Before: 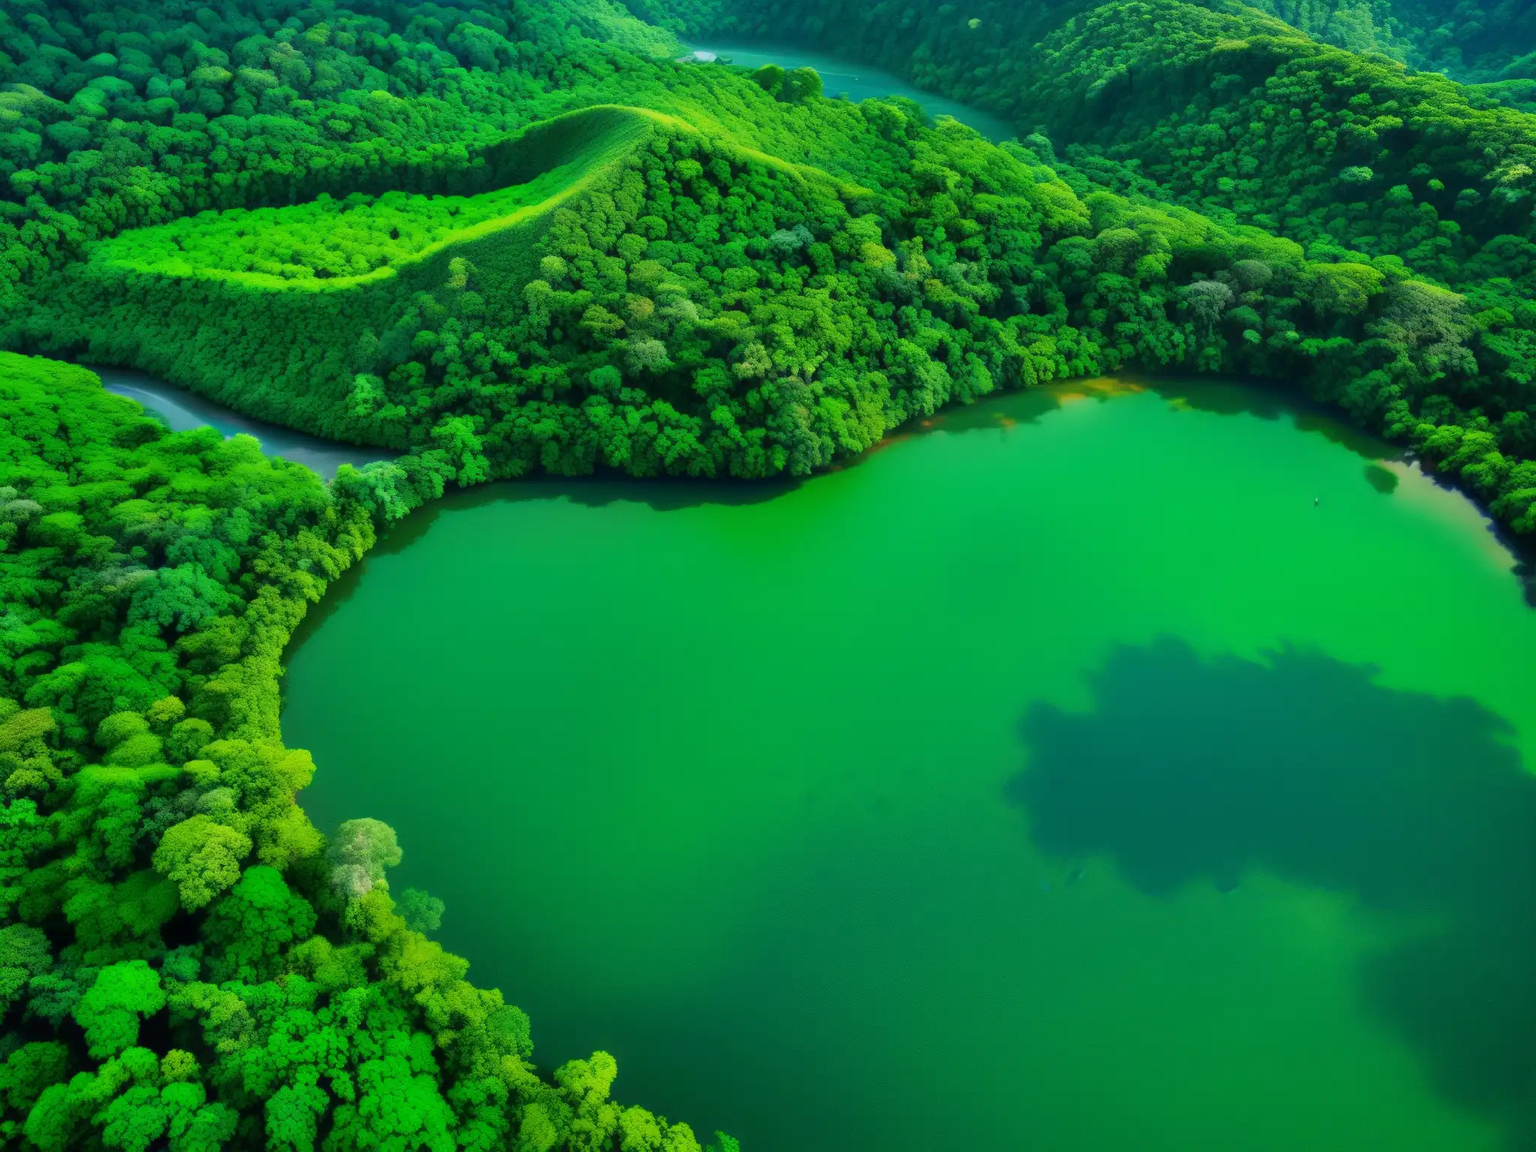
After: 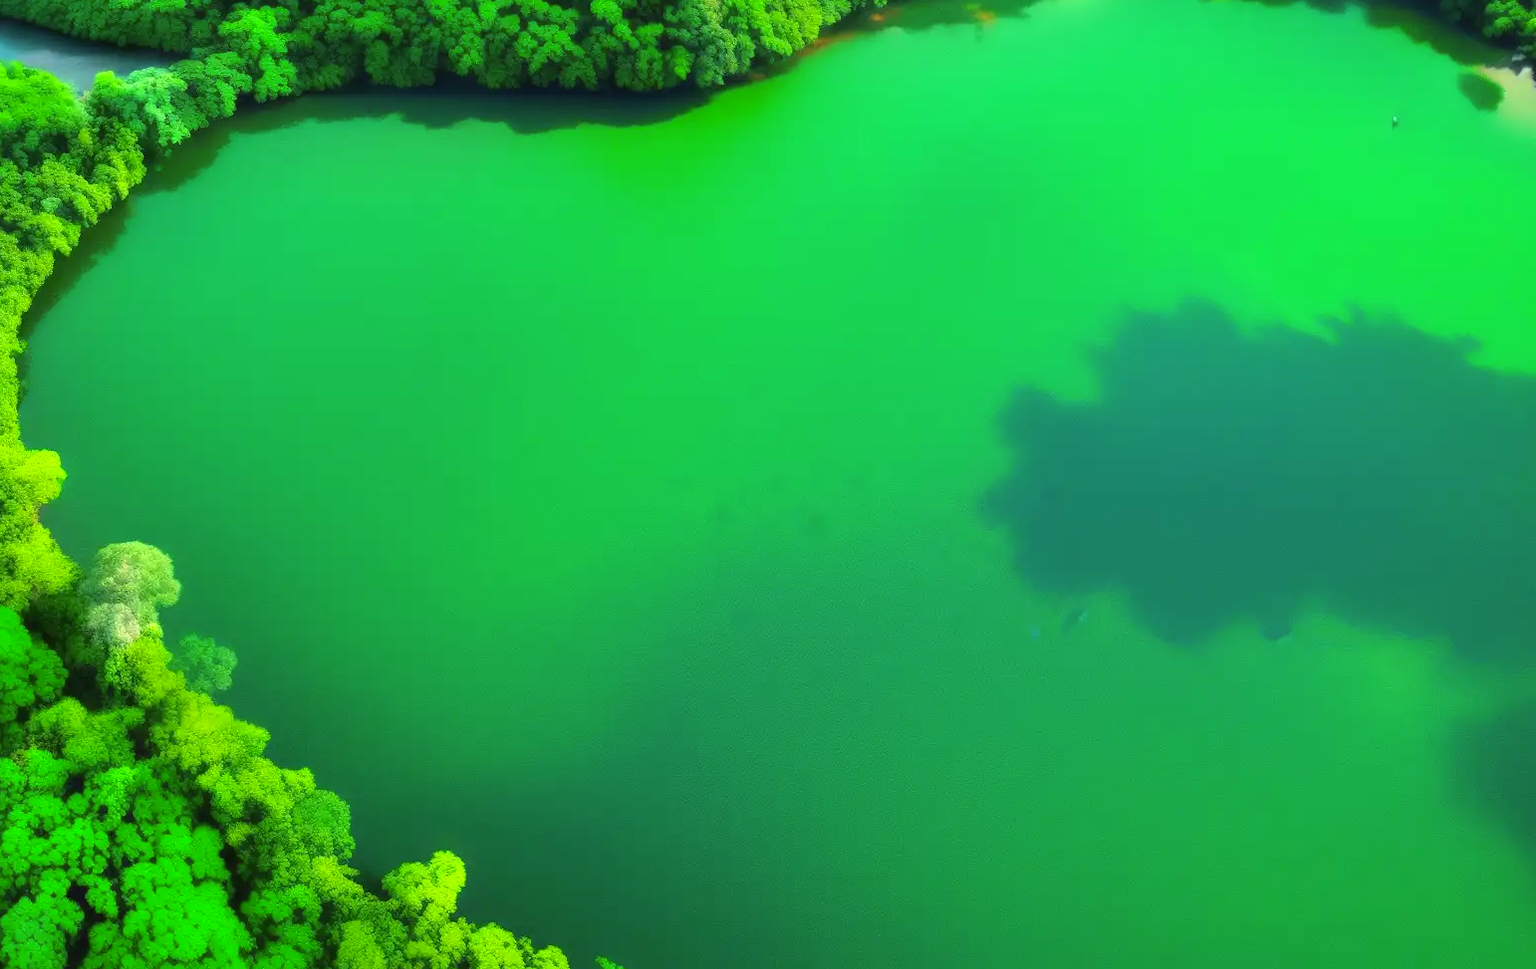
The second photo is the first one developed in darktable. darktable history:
crop and rotate: left 17.362%, top 35.612%, right 7.32%, bottom 1.029%
exposure: black level correction 0, exposure 0.697 EV, compensate exposure bias true, compensate highlight preservation false
color correction: highlights a* -0.872, highlights b* 4.65, shadows a* 3.56
